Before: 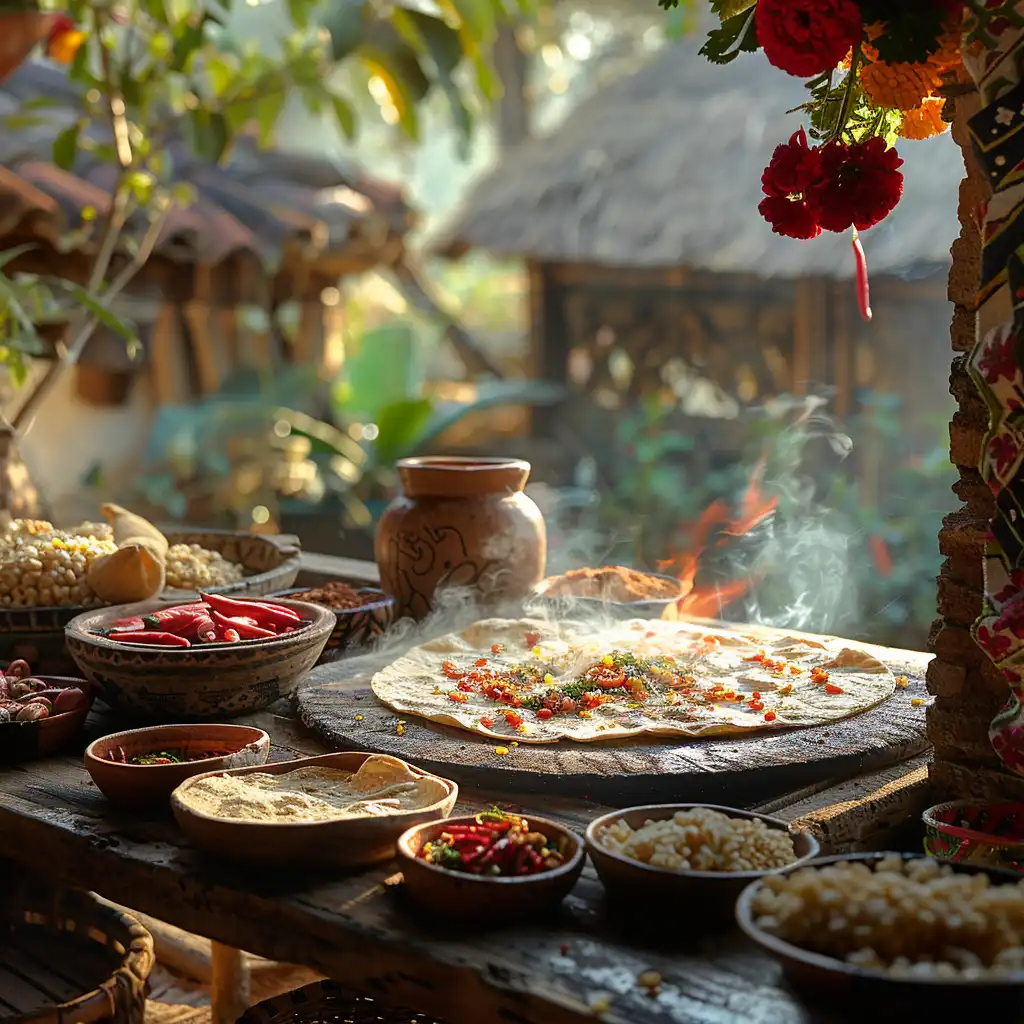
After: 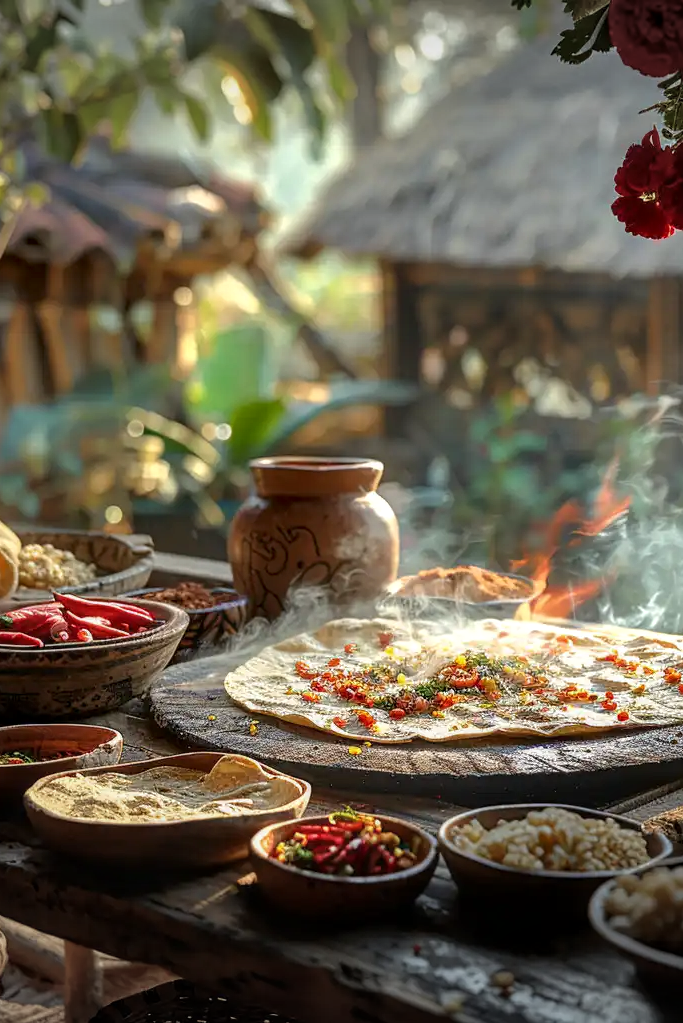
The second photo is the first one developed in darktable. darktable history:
crop and rotate: left 14.36%, right 18.93%
vignetting: fall-off start 100.93%, width/height ratio 1.308
local contrast: on, module defaults
